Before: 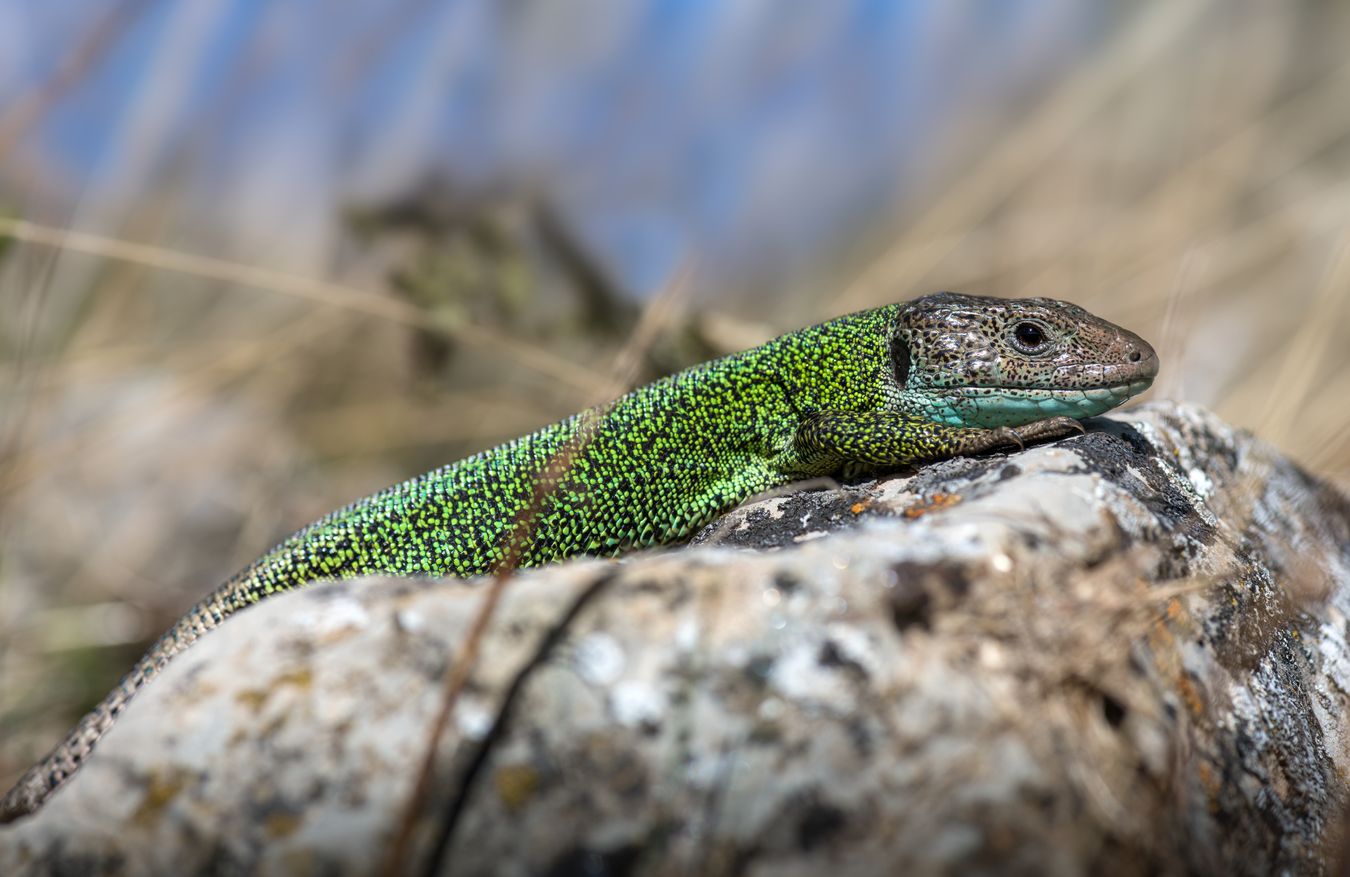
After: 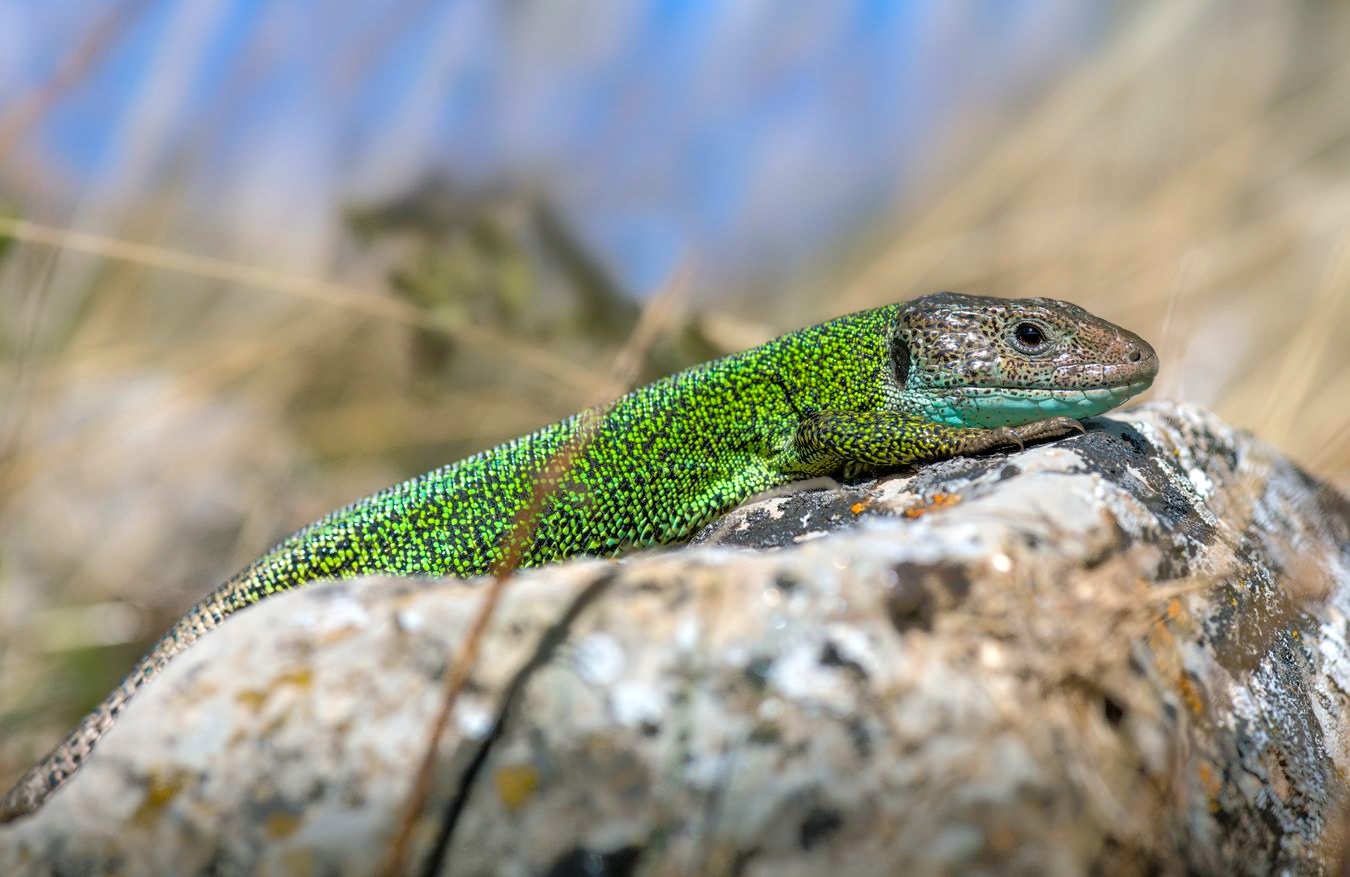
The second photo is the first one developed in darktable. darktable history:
color balance rgb: shadows lift › chroma 2.052%, shadows lift › hue 135.41°, power › hue 213.05°, perceptual saturation grading › global saturation 25.616%, perceptual brilliance grading › mid-tones 10.283%, perceptual brilliance grading › shadows 15.484%, global vibrance 6.096%
tone equalizer: -8 EV -0.507 EV, -7 EV -0.341 EV, -6 EV -0.088 EV, -5 EV 0.406 EV, -4 EV 0.977 EV, -3 EV 0.816 EV, -2 EV -0.013 EV, -1 EV 0.14 EV, +0 EV -0.017 EV
